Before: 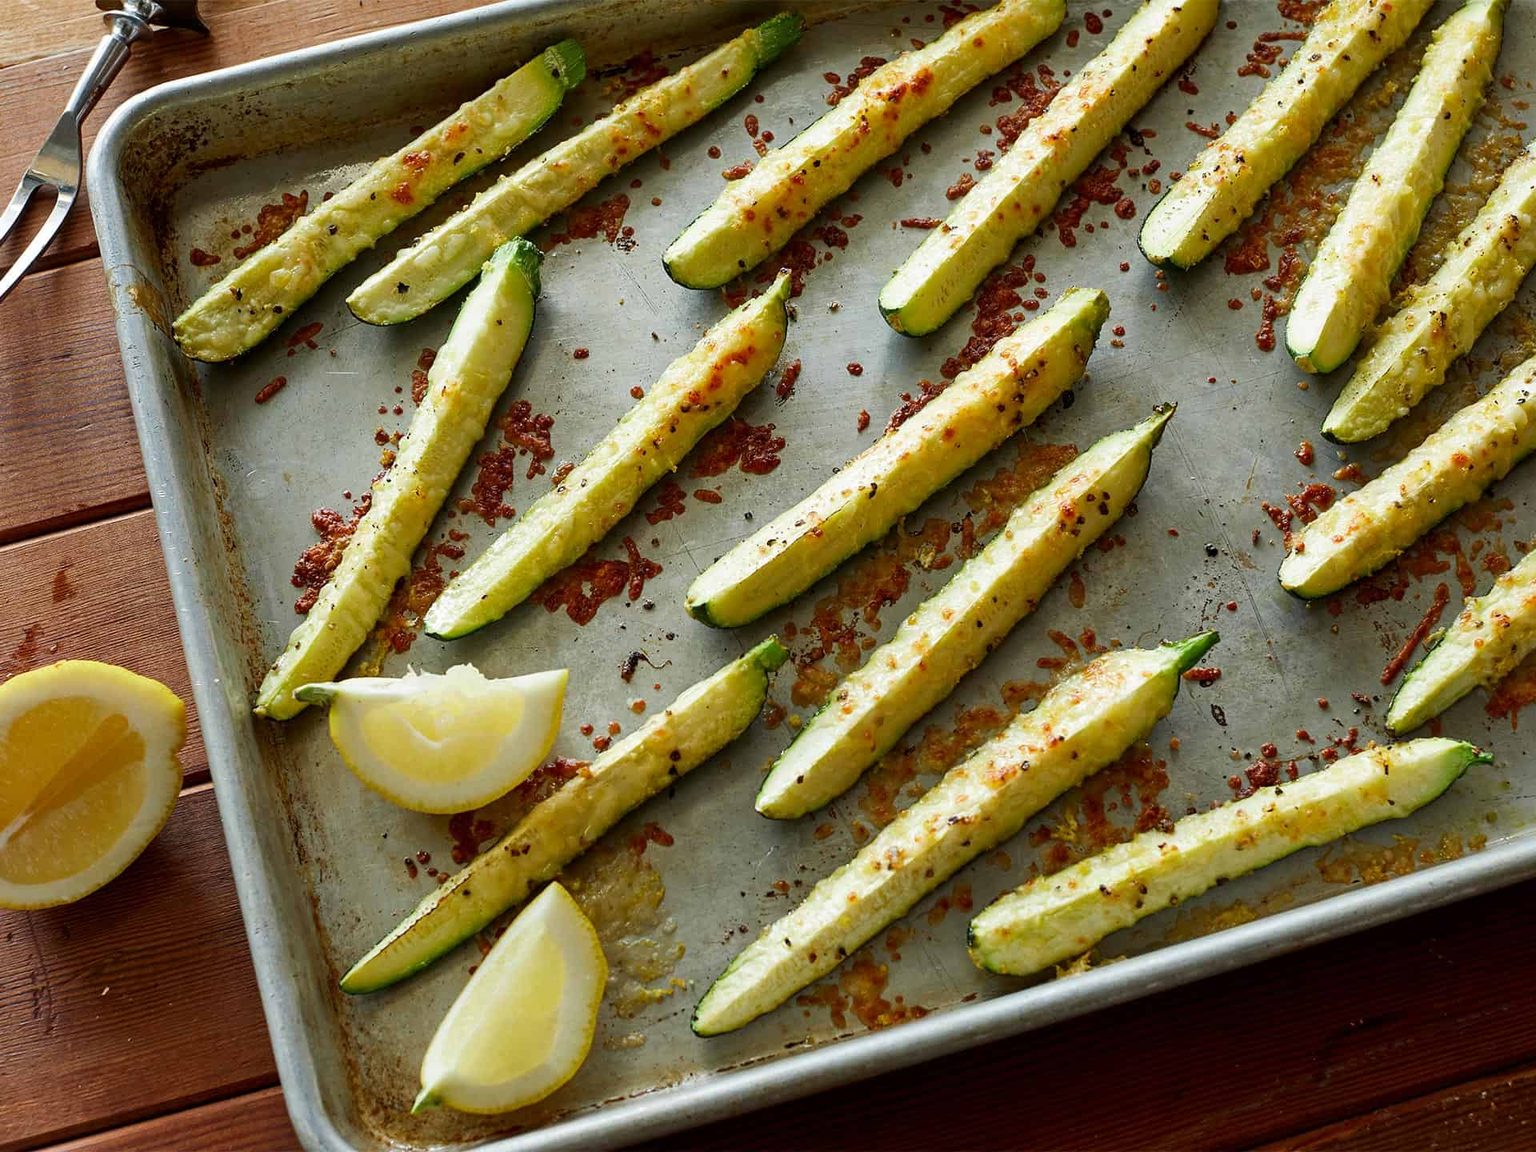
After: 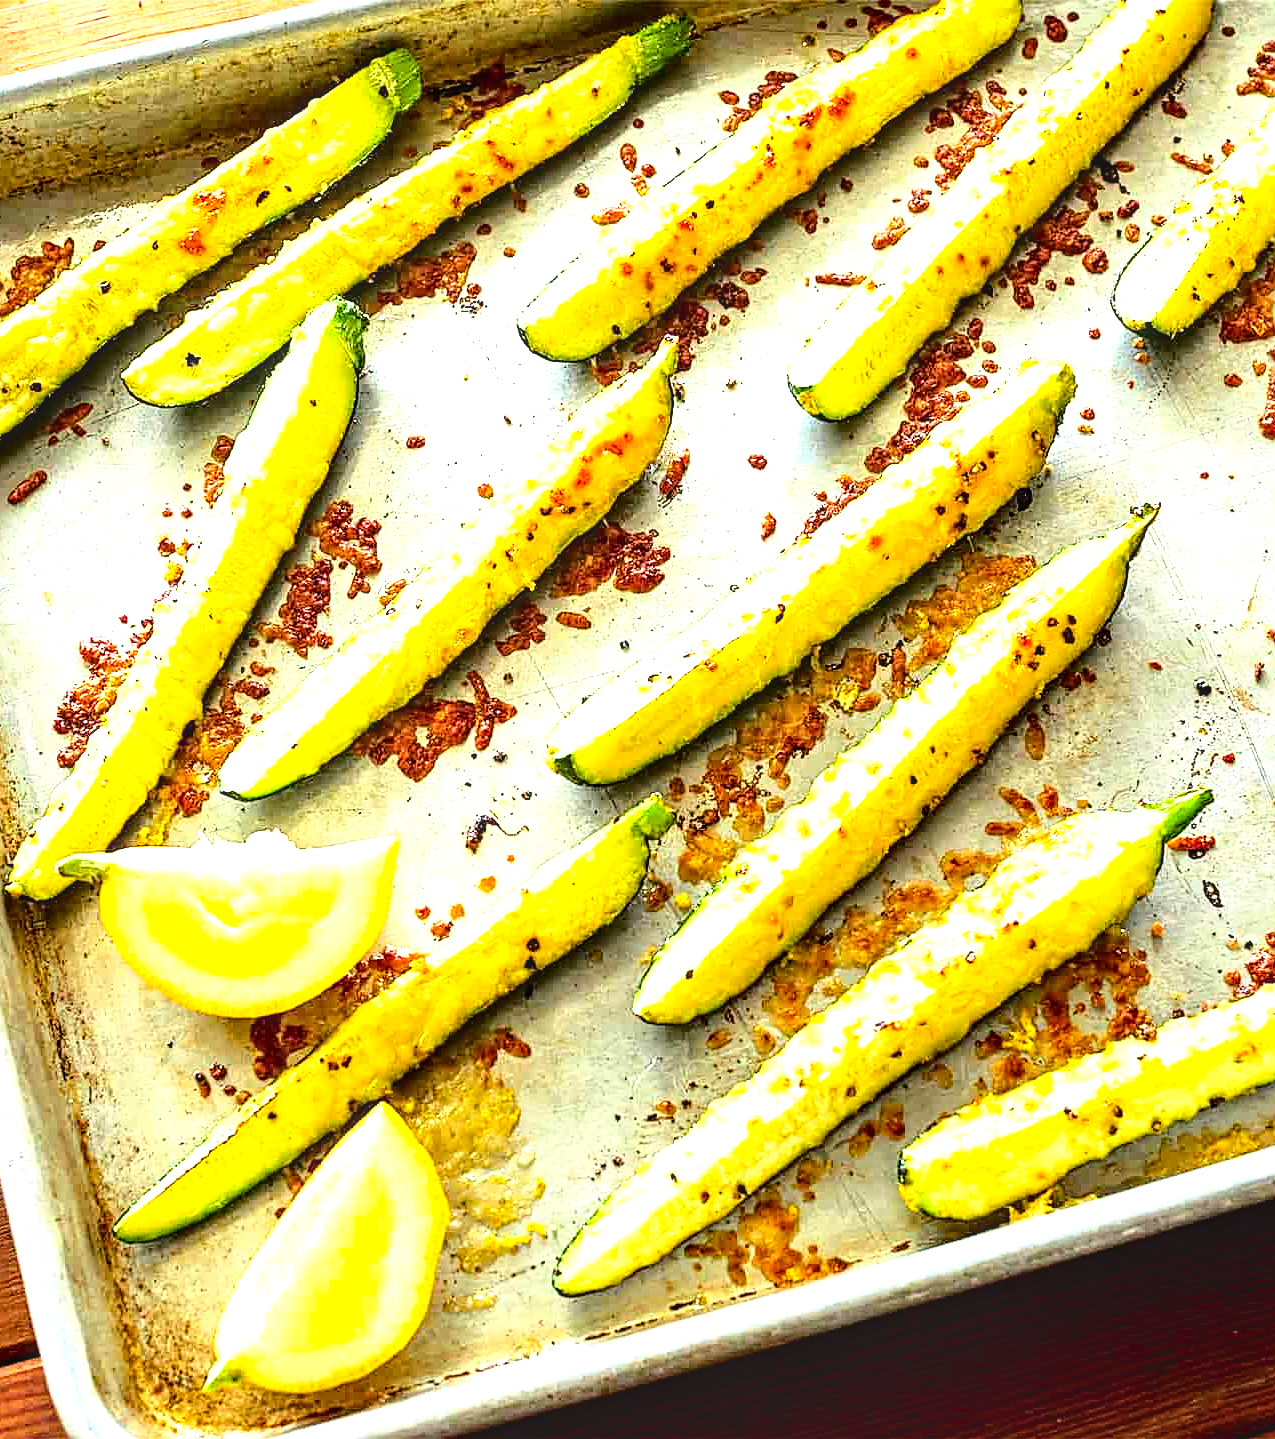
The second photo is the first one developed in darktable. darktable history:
color balance rgb: perceptual saturation grading › global saturation 25.88%
tone curve: curves: ch0 [(0, 0) (0.003, 0.004) (0.011, 0.006) (0.025, 0.011) (0.044, 0.017) (0.069, 0.029) (0.1, 0.047) (0.136, 0.07) (0.177, 0.121) (0.224, 0.182) (0.277, 0.257) (0.335, 0.342) (0.399, 0.432) (0.468, 0.526) (0.543, 0.621) (0.623, 0.711) (0.709, 0.792) (0.801, 0.87) (0.898, 0.951) (1, 1)], color space Lab, independent channels, preserve colors none
exposure: black level correction 0, exposure 1.388 EV, compensate exposure bias true, compensate highlight preservation false
sharpen: on, module defaults
crop and rotate: left 16.225%, right 17.331%
tone equalizer: -8 EV -0.714 EV, -7 EV -0.7 EV, -6 EV -0.57 EV, -5 EV -0.372 EV, -3 EV 0.384 EV, -2 EV 0.6 EV, -1 EV 0.698 EV, +0 EV 0.747 EV, mask exposure compensation -0.513 EV
local contrast: on, module defaults
